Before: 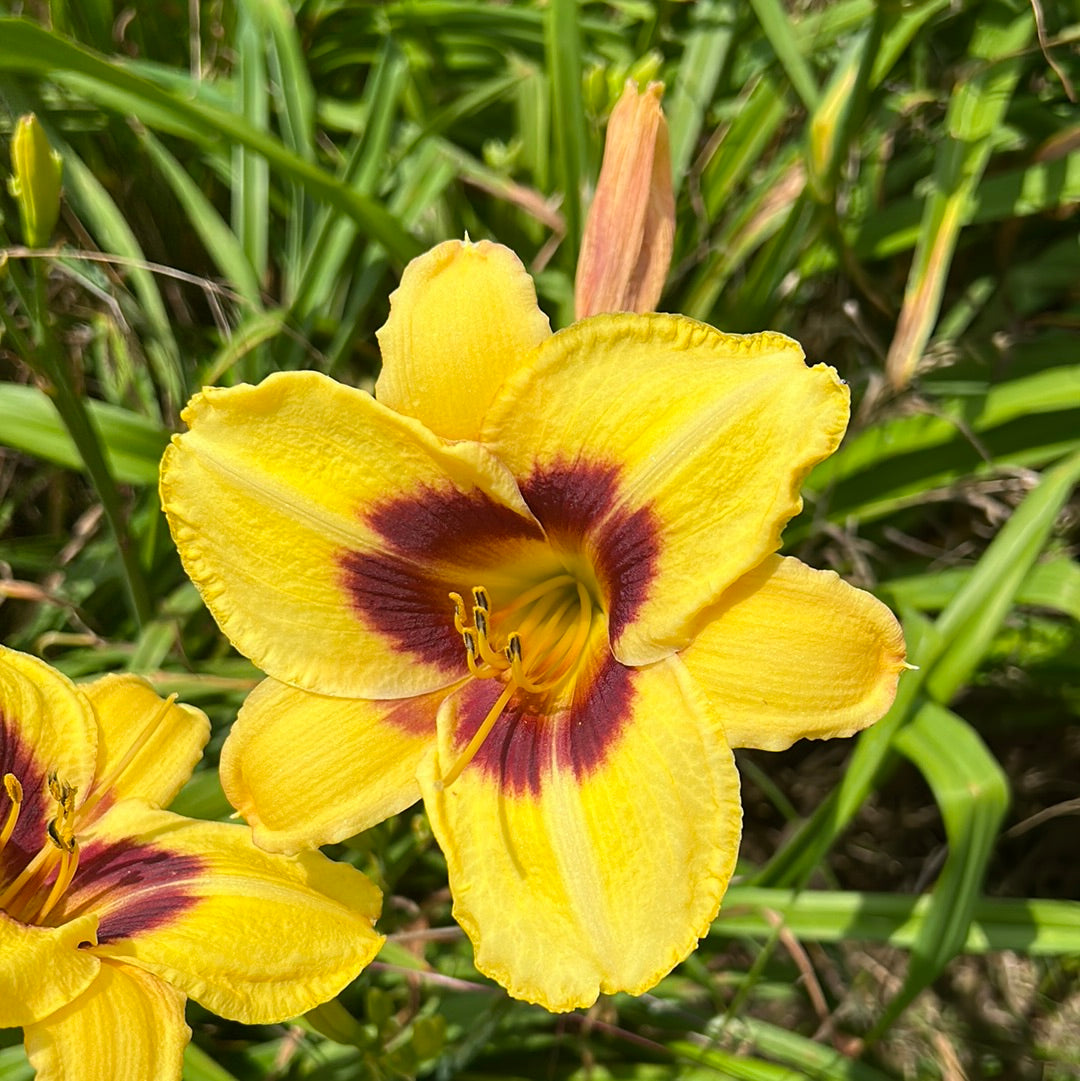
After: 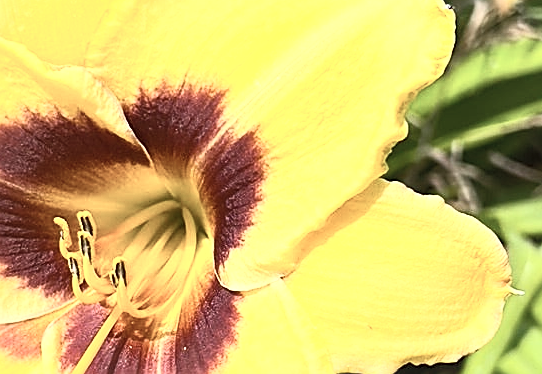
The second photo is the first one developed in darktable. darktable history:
crop: left 36.607%, top 34.735%, right 13.146%, bottom 30.611%
sharpen: on, module defaults
local contrast: mode bilateral grid, contrast 44, coarseness 69, detail 214%, midtone range 0.2
contrast brightness saturation: contrast 0.43, brightness 0.56, saturation -0.19
